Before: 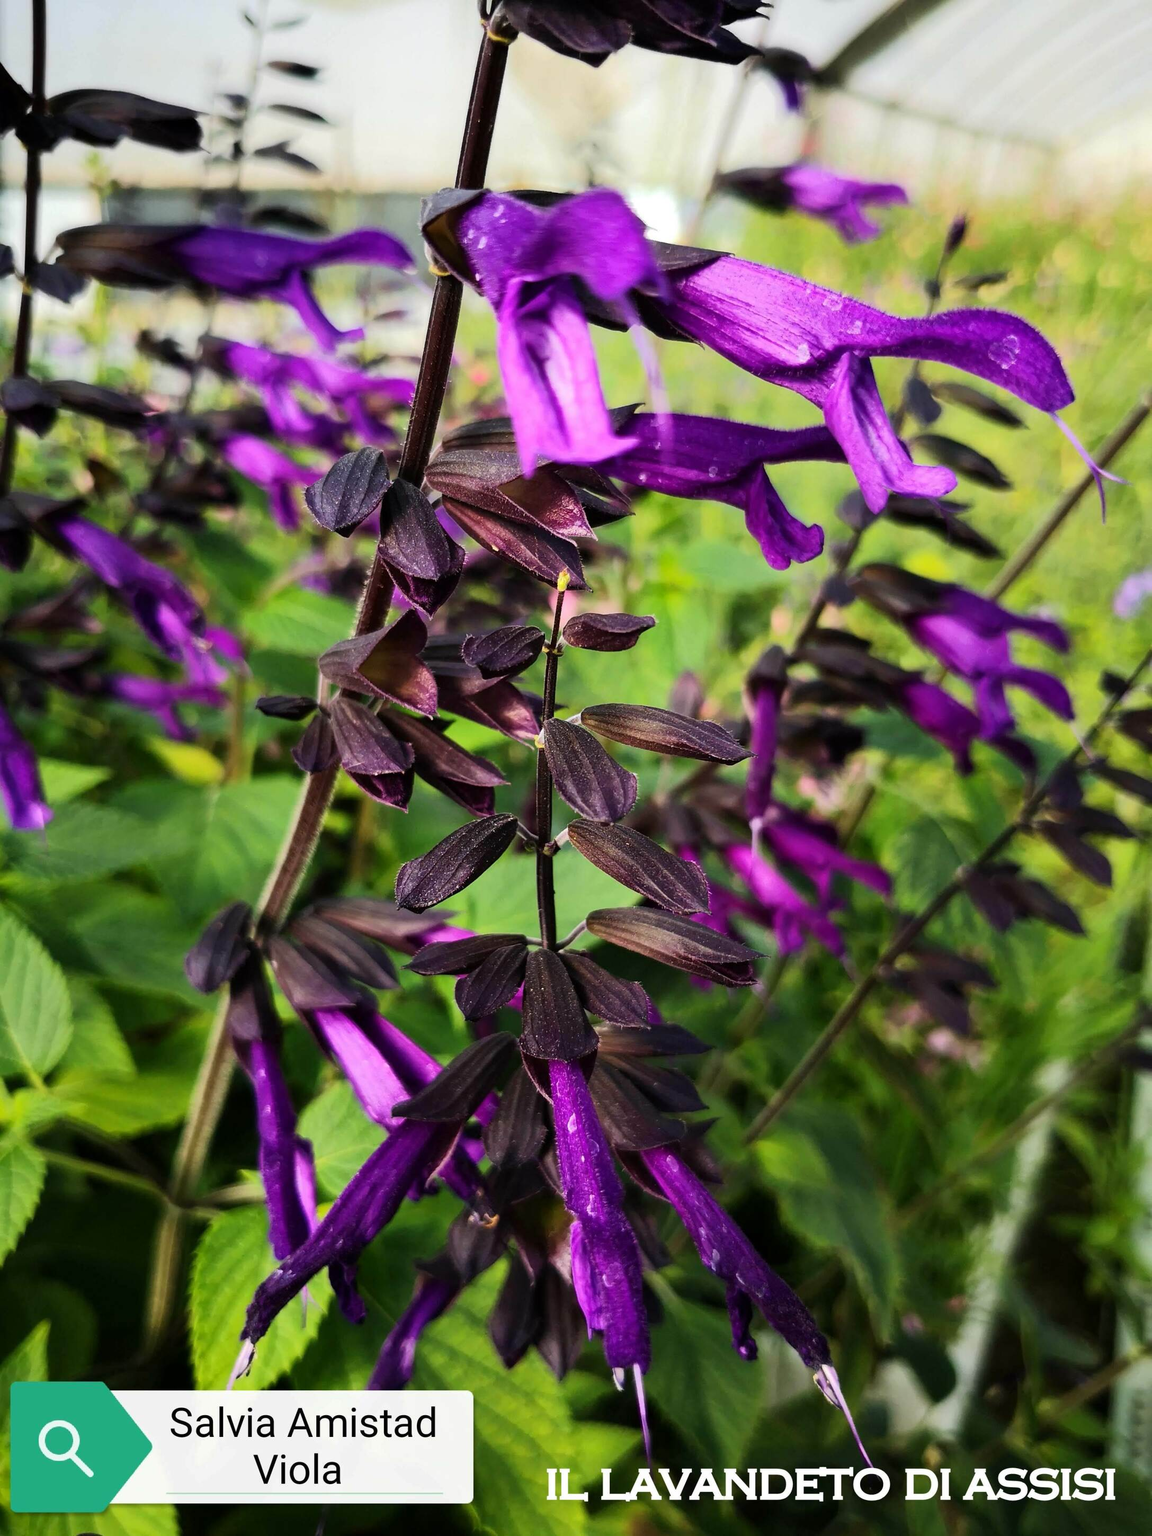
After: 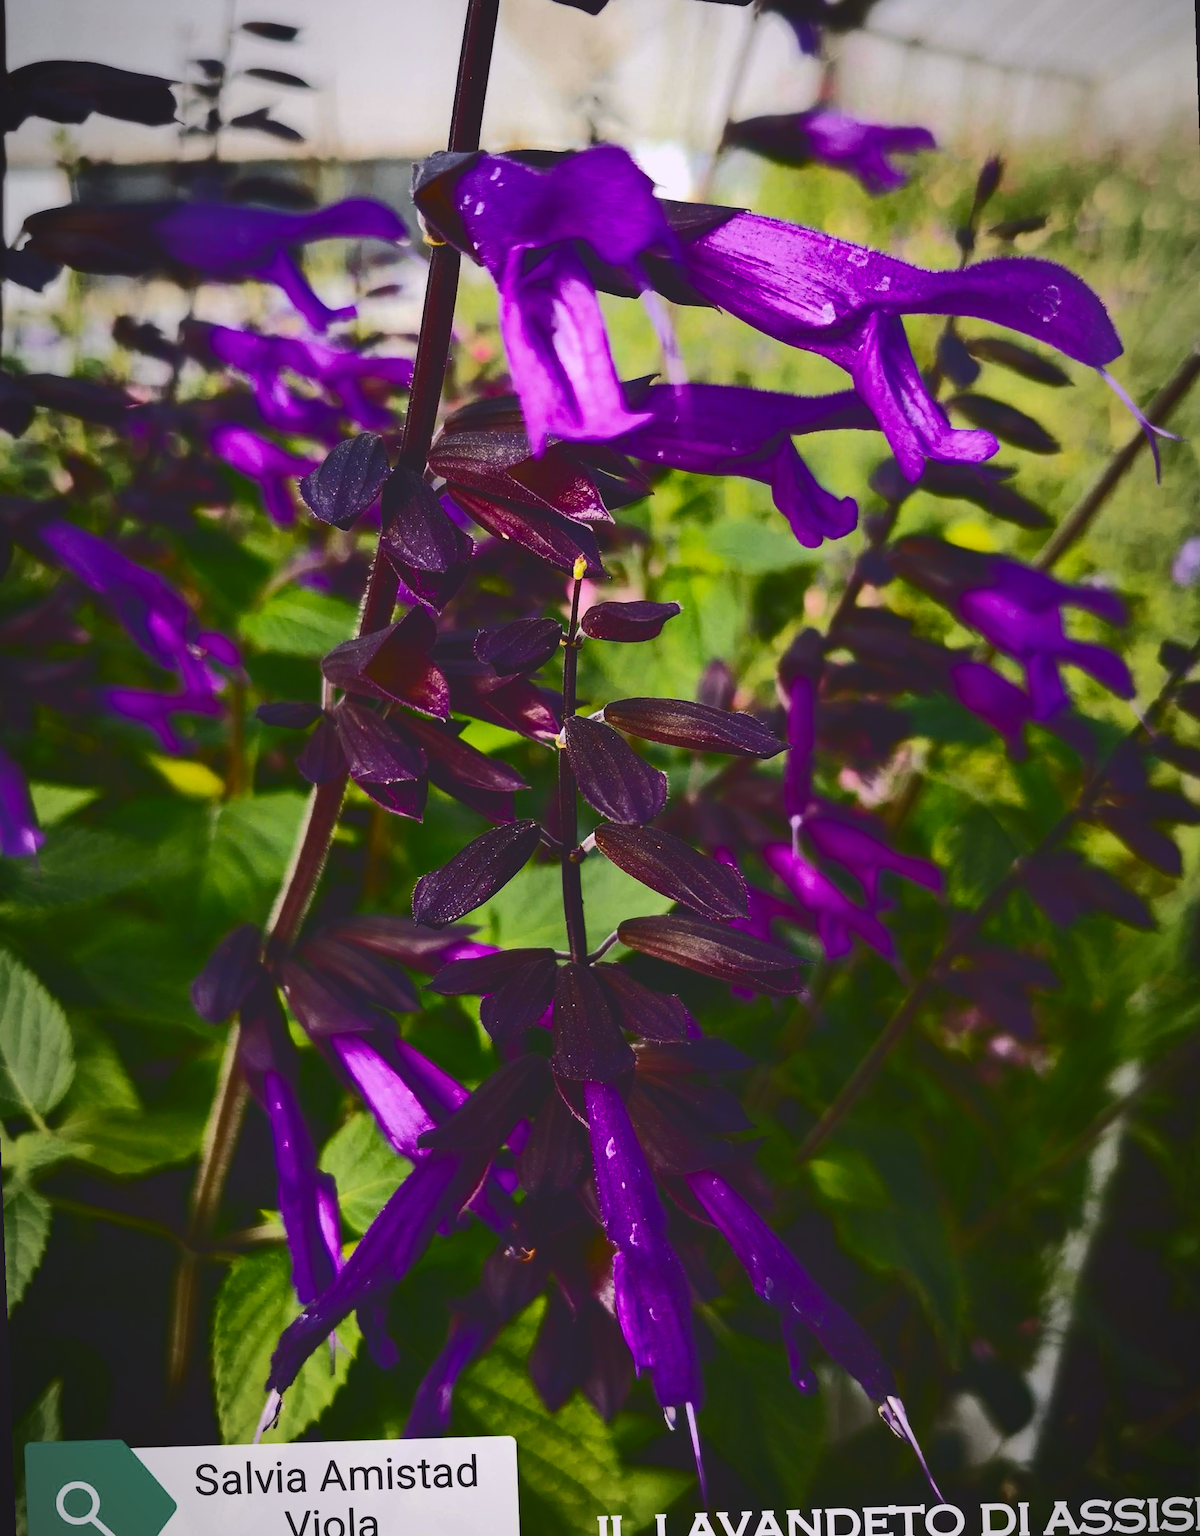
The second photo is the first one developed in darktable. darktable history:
contrast brightness saturation: contrast 0.19, brightness -0.24, saturation 0.11
vignetting: fall-off radius 60%, automatic ratio true
rotate and perspective: rotation -2.12°, lens shift (vertical) 0.009, lens shift (horizontal) -0.008, automatic cropping original format, crop left 0.036, crop right 0.964, crop top 0.05, crop bottom 0.959
tone curve: curves: ch0 [(0, 0.142) (0.384, 0.314) (0.752, 0.711) (0.991, 0.95)]; ch1 [(0.006, 0.129) (0.346, 0.384) (1, 1)]; ch2 [(0.003, 0.057) (0.261, 0.248) (1, 1)], color space Lab, independent channels
